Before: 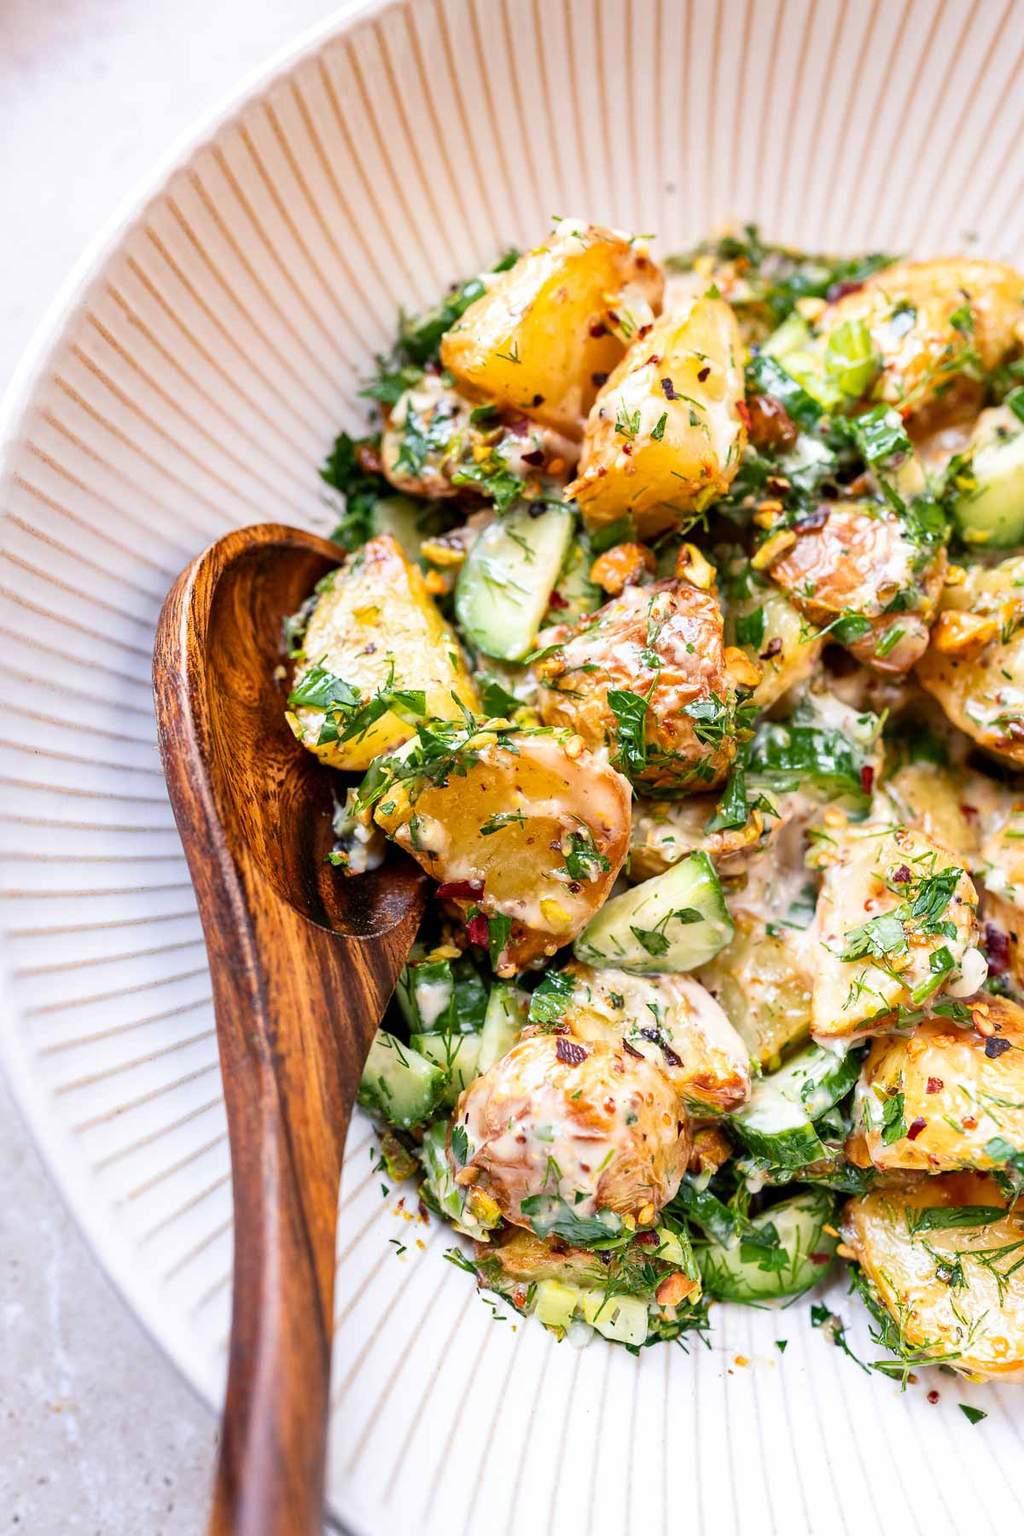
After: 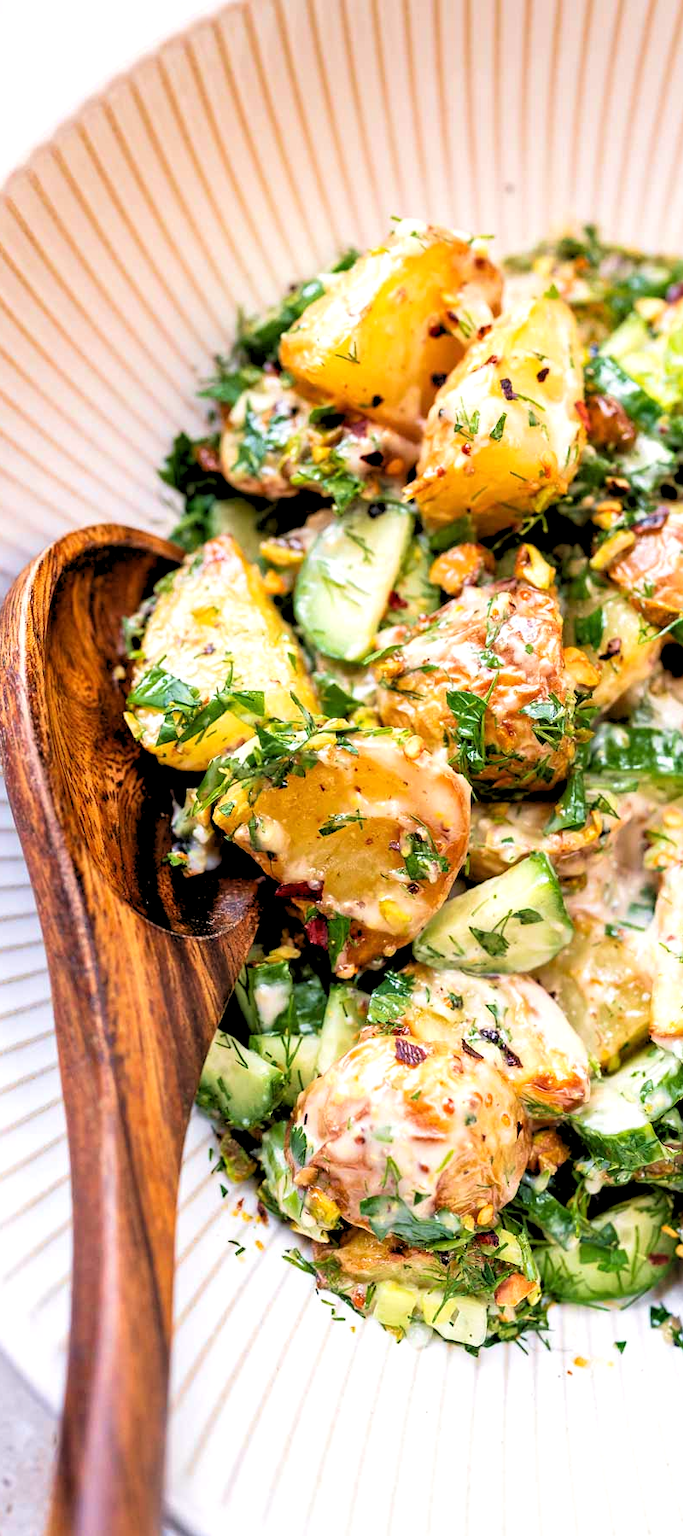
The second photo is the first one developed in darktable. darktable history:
rgb levels: levels [[0.013, 0.434, 0.89], [0, 0.5, 1], [0, 0.5, 1]]
velvia: on, module defaults
crop and rotate: left 15.754%, right 17.579%
white balance: red 1.009, blue 0.985
